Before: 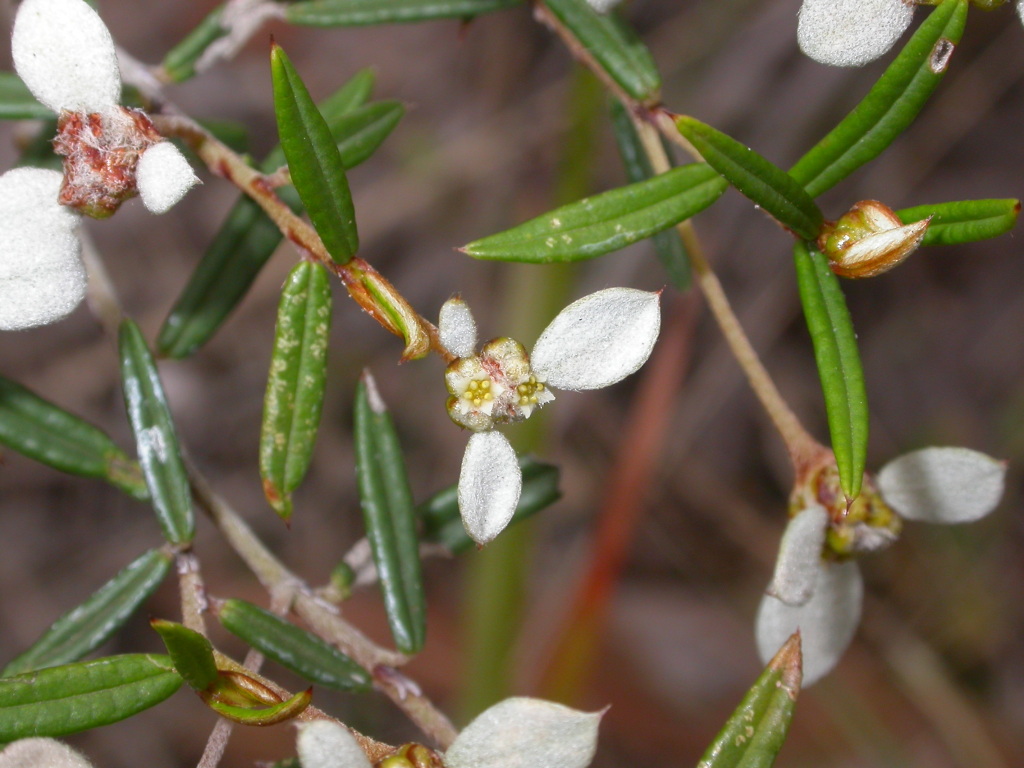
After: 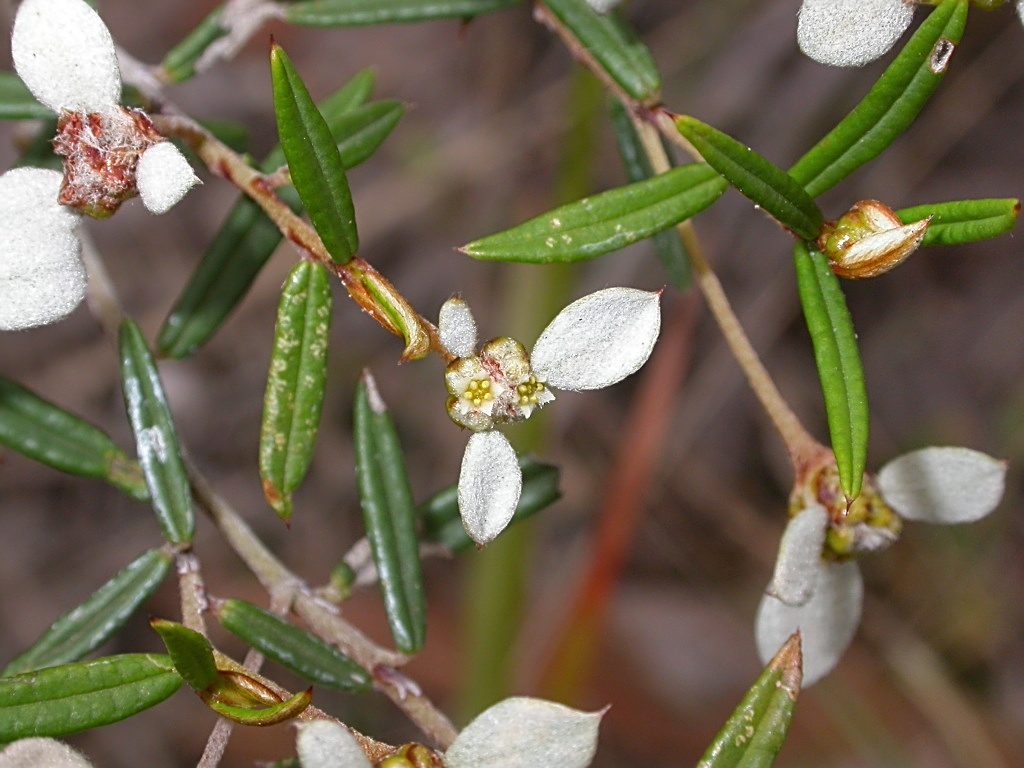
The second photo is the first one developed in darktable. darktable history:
sharpen: radius 2.563, amount 0.643
shadows and highlights: low approximation 0.01, soften with gaussian
